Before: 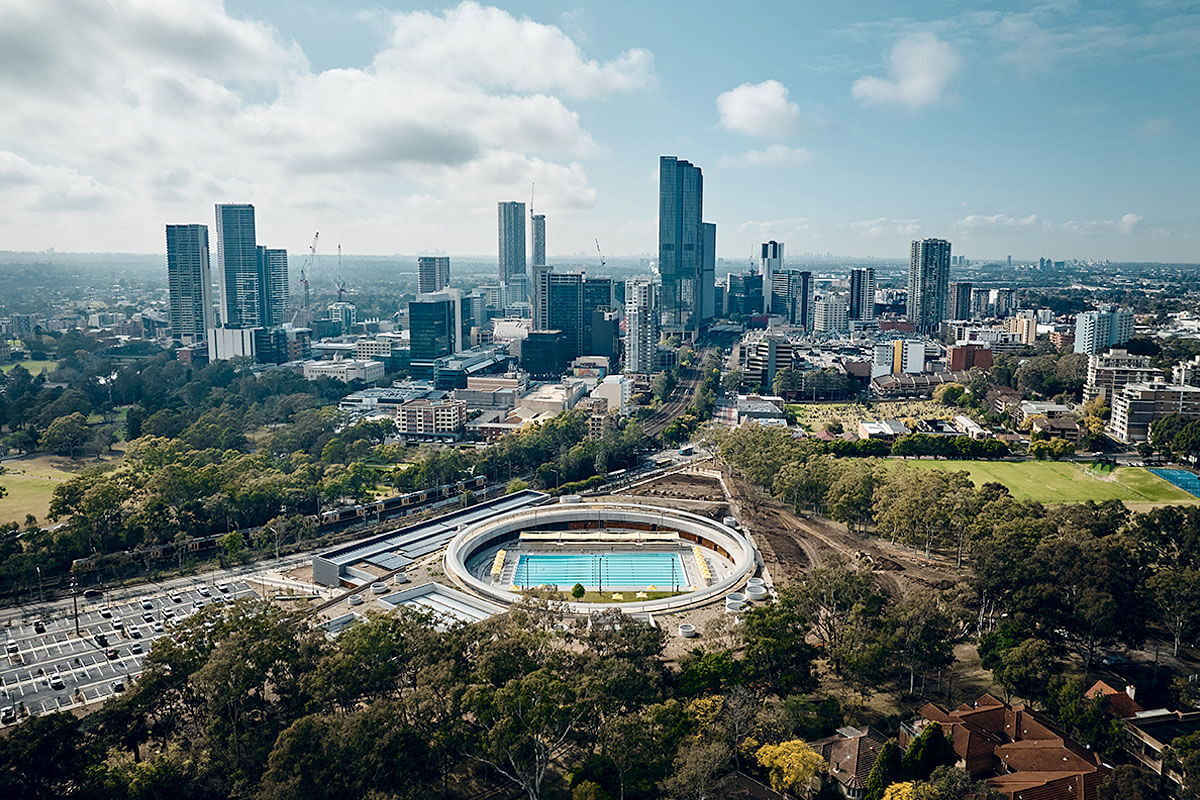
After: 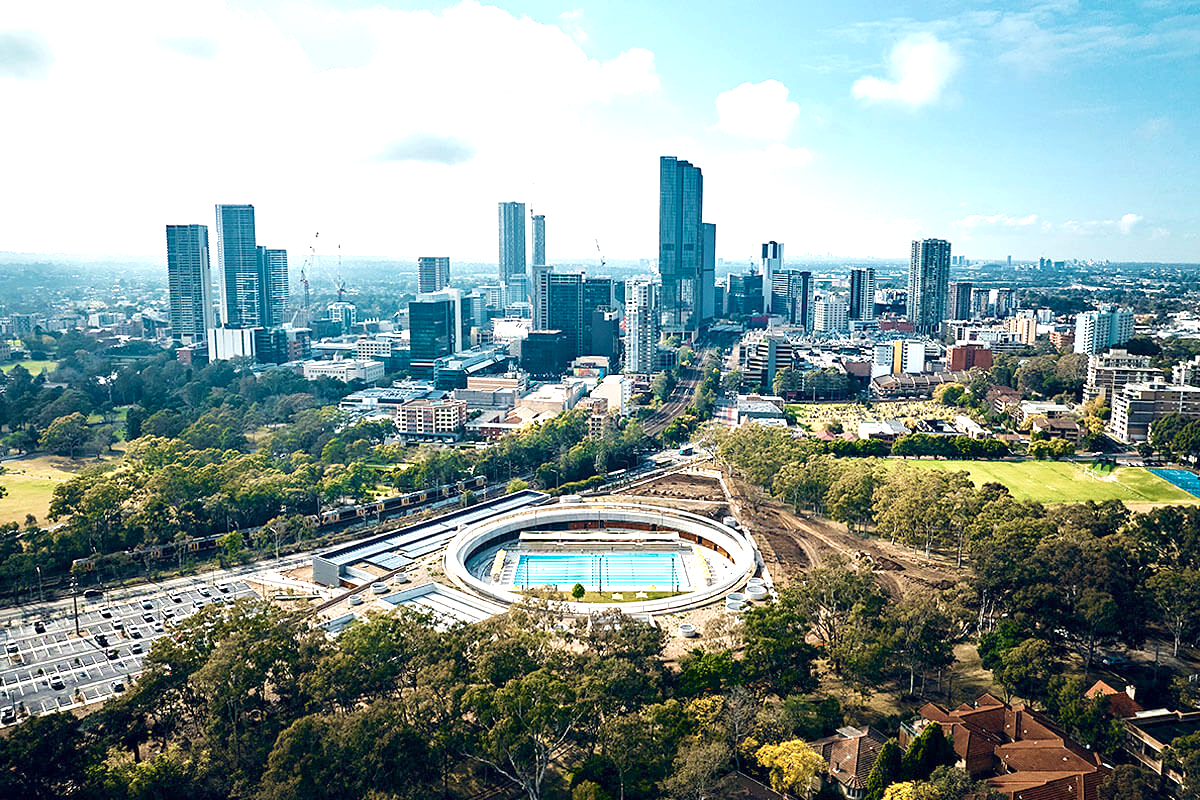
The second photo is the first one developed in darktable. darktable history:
velvia: strength 36.57%
exposure: exposure 0.921 EV, compensate highlight preservation false
